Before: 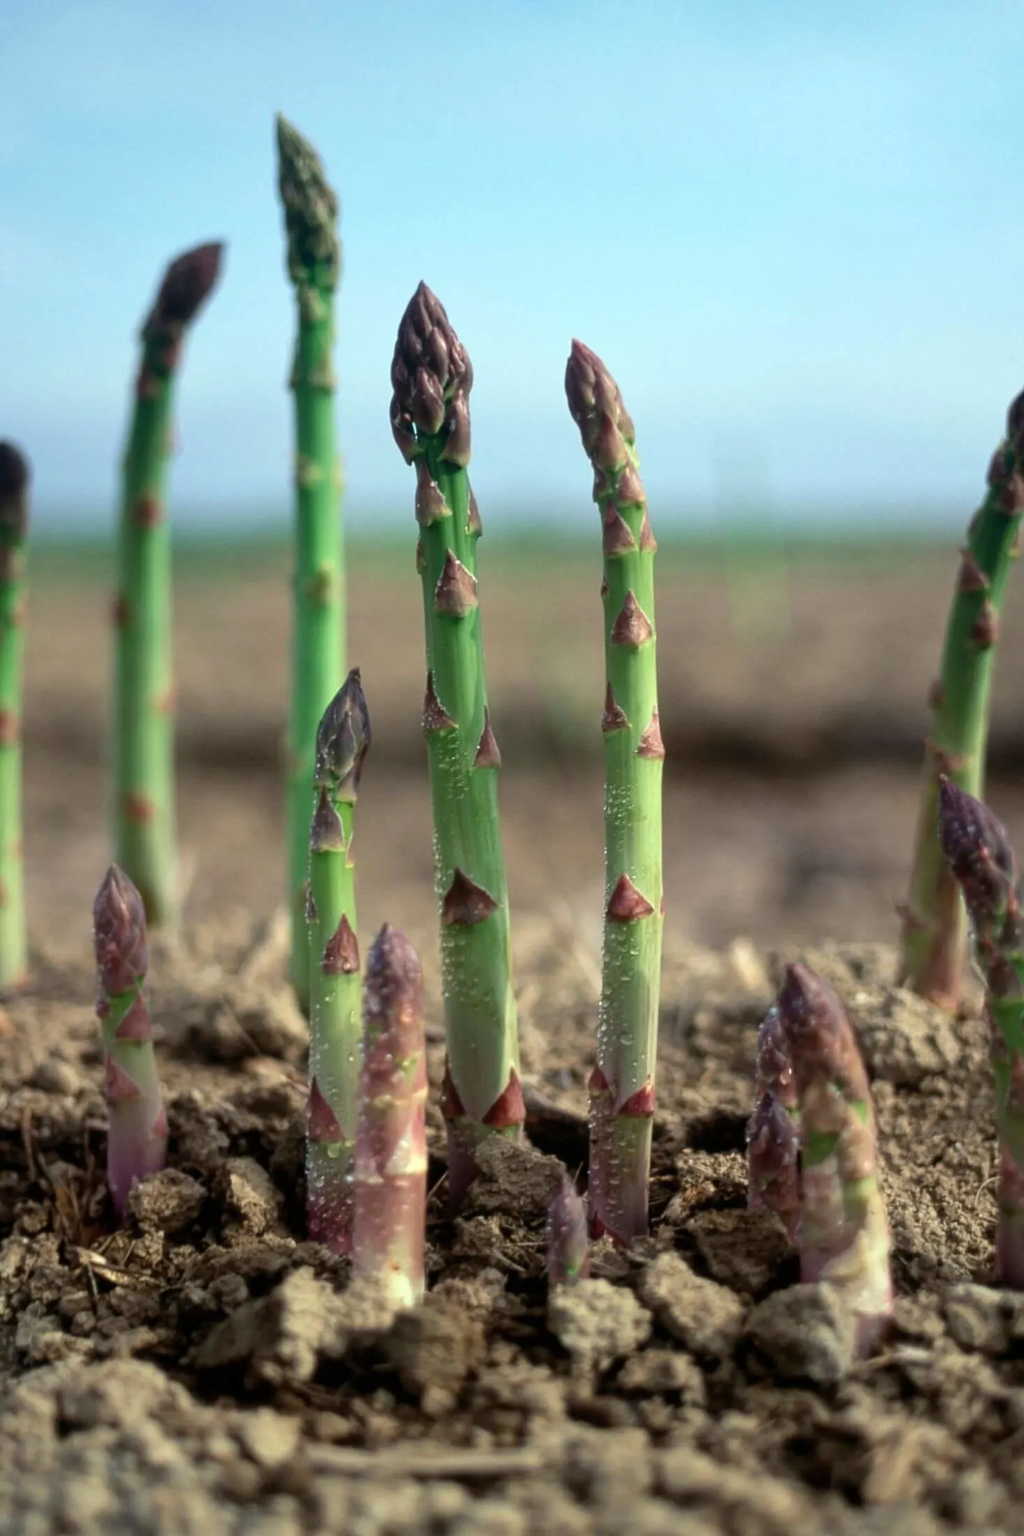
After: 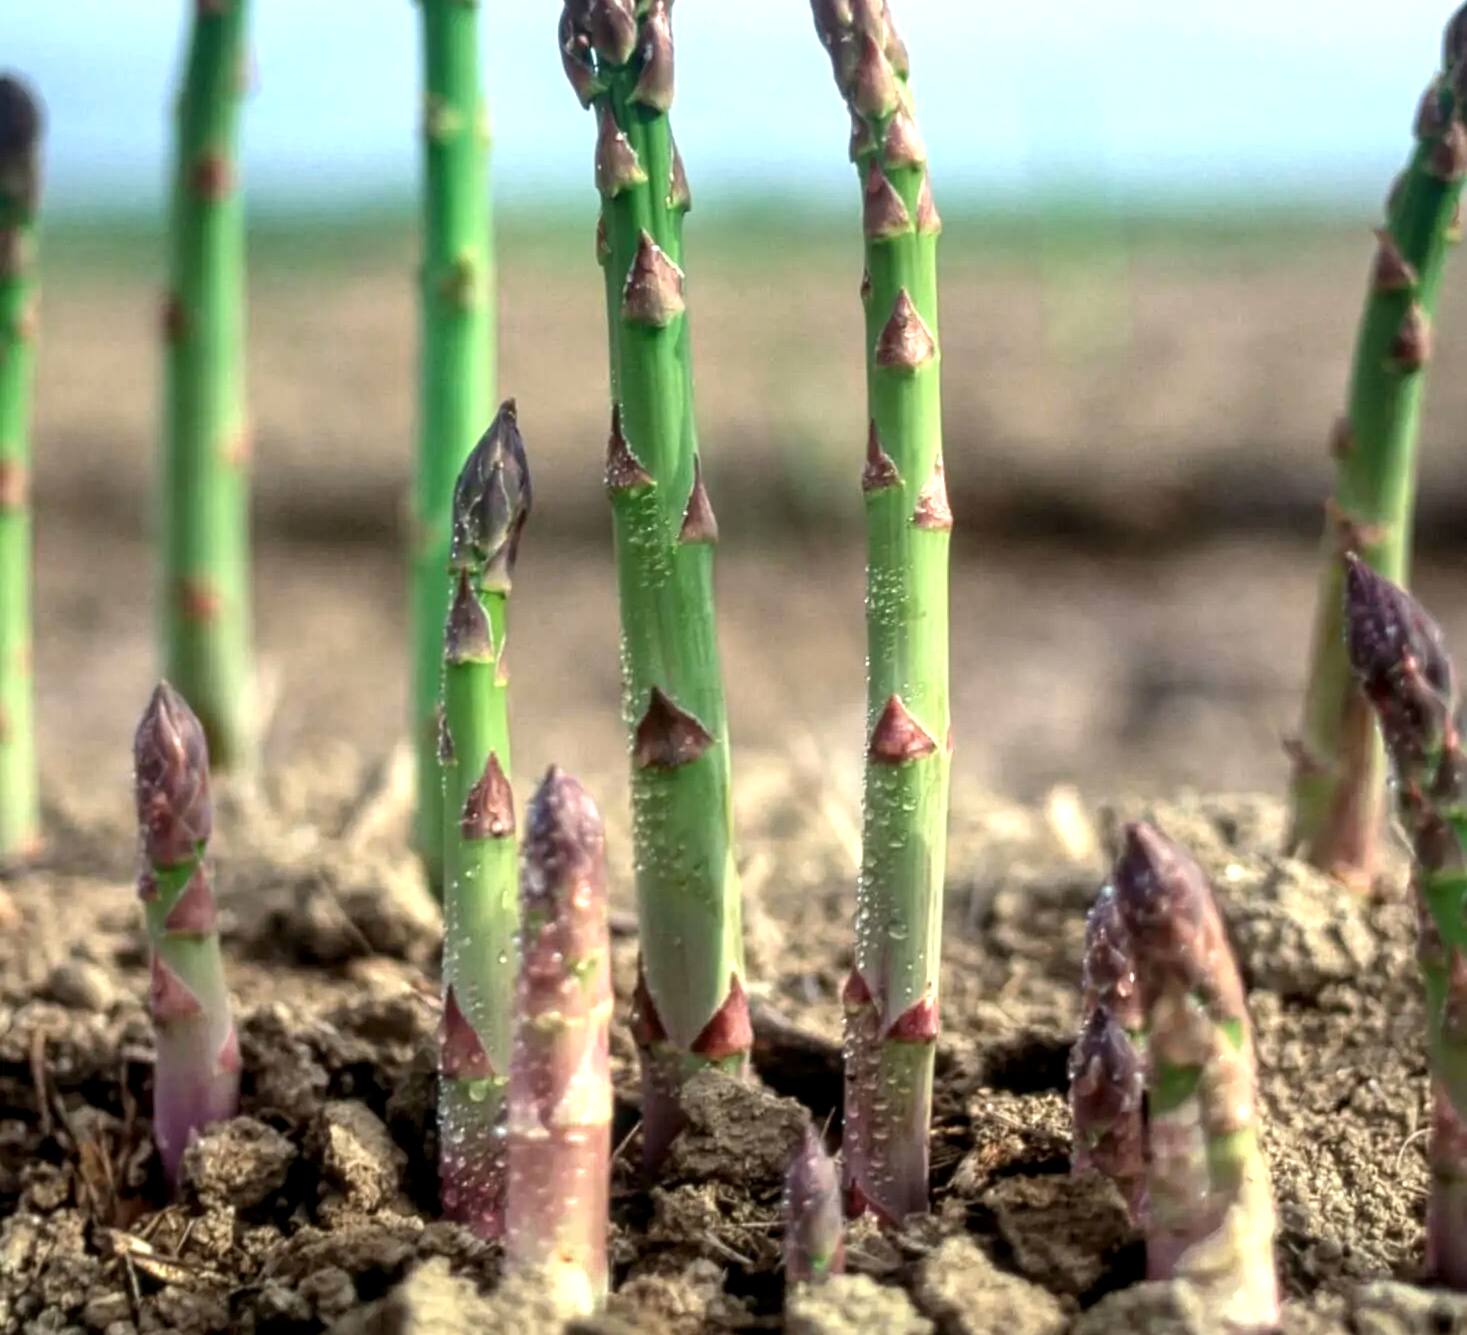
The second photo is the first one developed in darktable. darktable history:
exposure: black level correction 0, exposure 0.7 EV, compensate exposure bias true, compensate highlight preservation false
crop and rotate: top 25.357%, bottom 13.942%
local contrast: detail 130%
color zones: curves: ch0 [(0, 0.465) (0.092, 0.596) (0.289, 0.464) (0.429, 0.453) (0.571, 0.464) (0.714, 0.455) (0.857, 0.462) (1, 0.465)]
